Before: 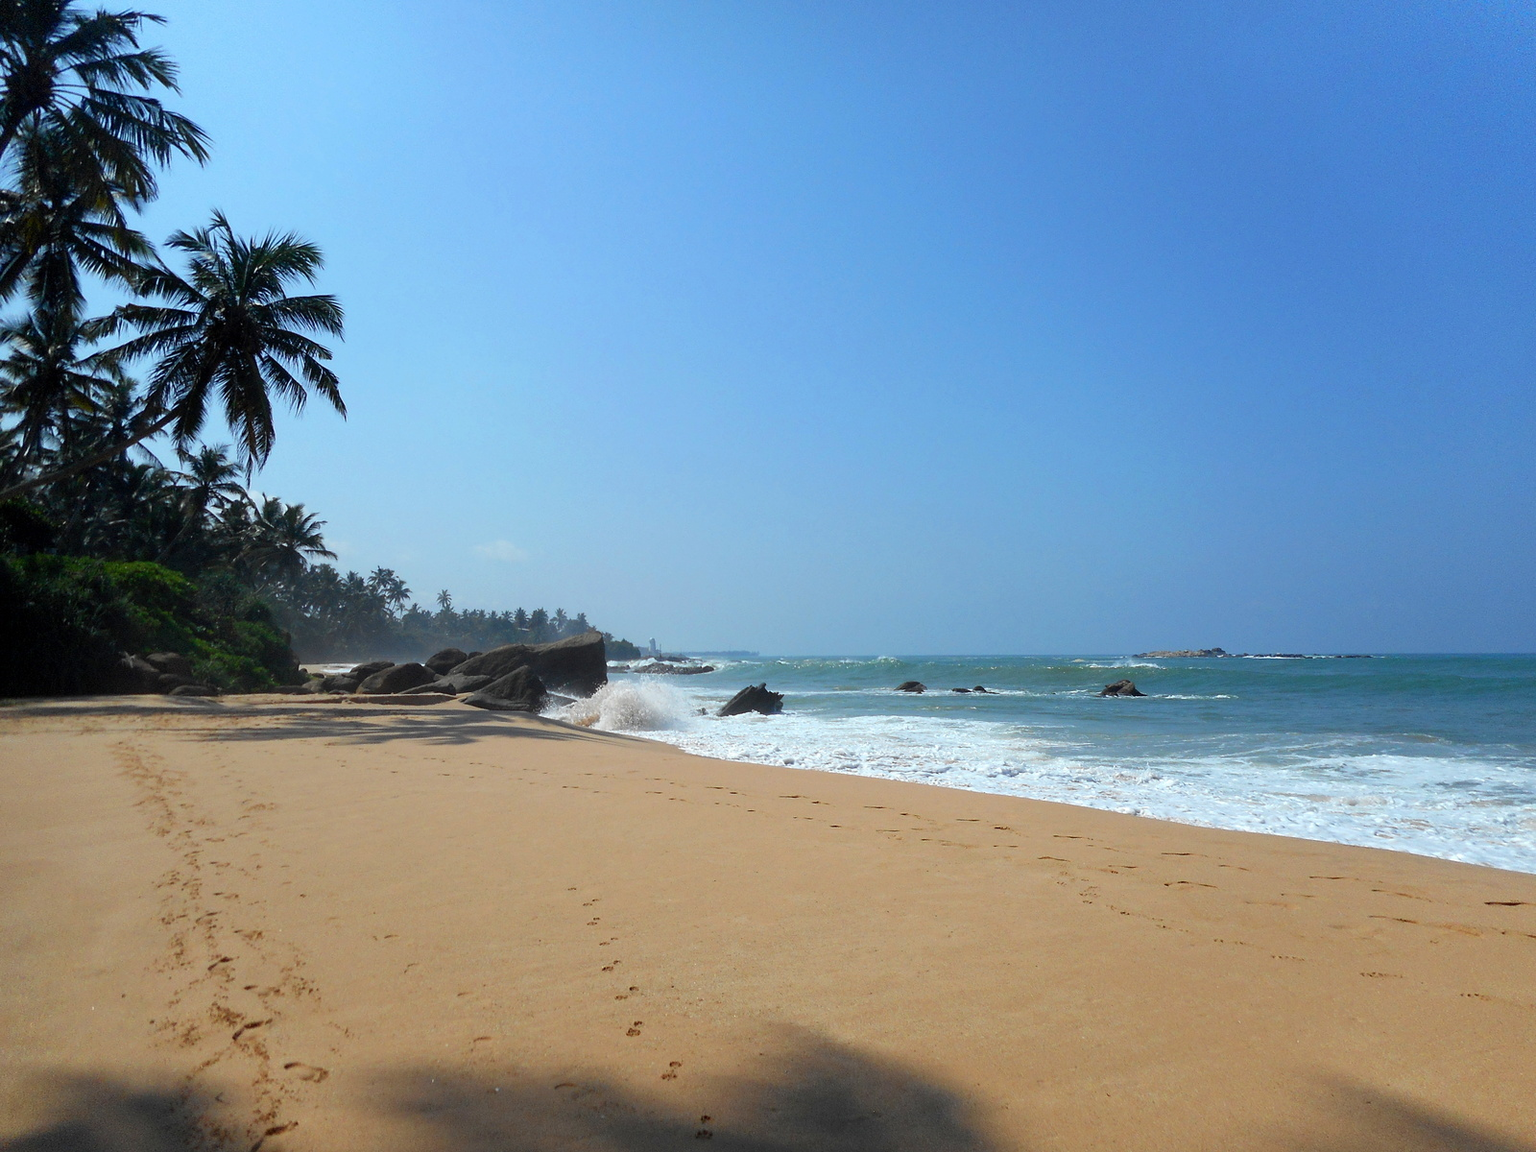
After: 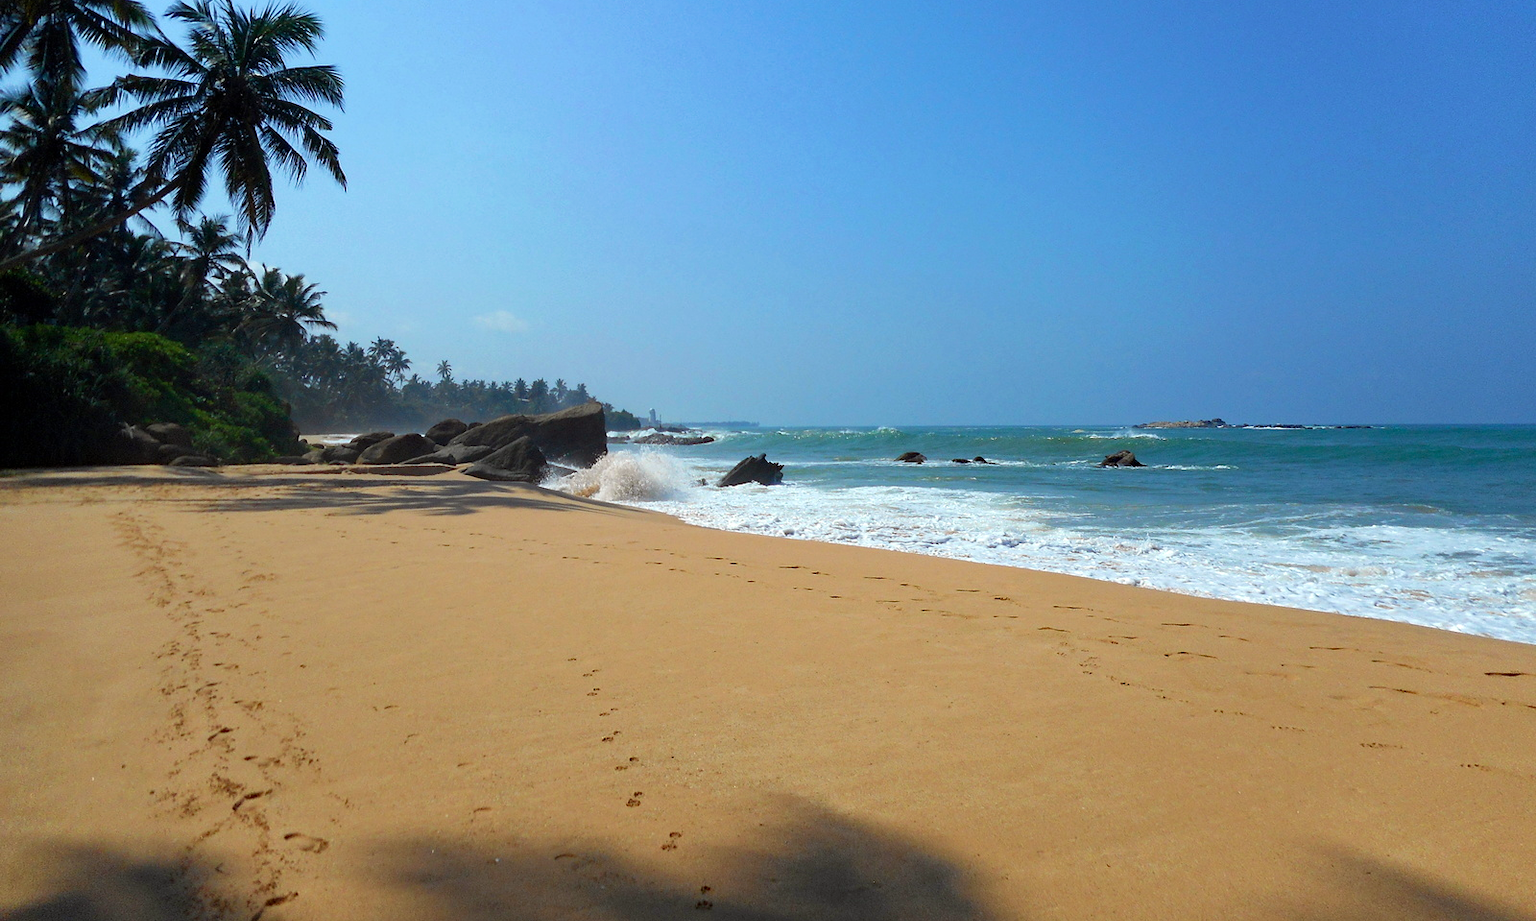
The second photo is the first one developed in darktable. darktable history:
crop and rotate: top 19.998%
haze removal: compatibility mode true, adaptive false
velvia: on, module defaults
